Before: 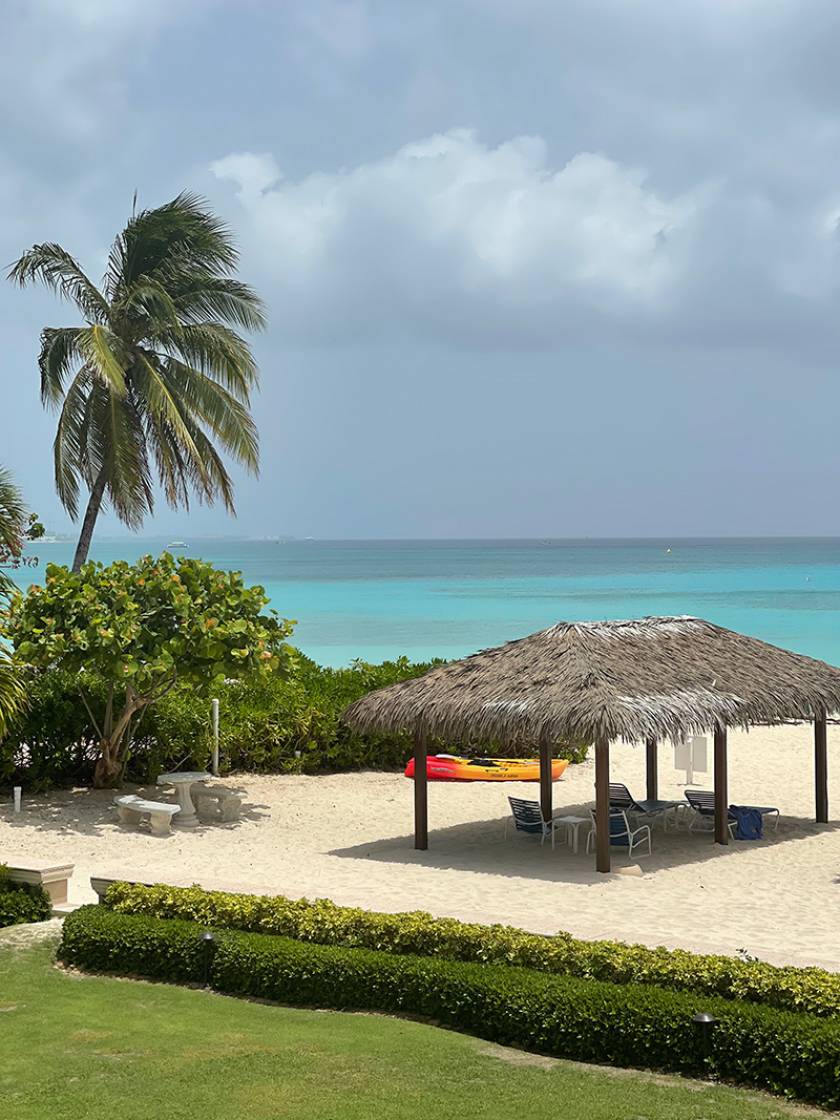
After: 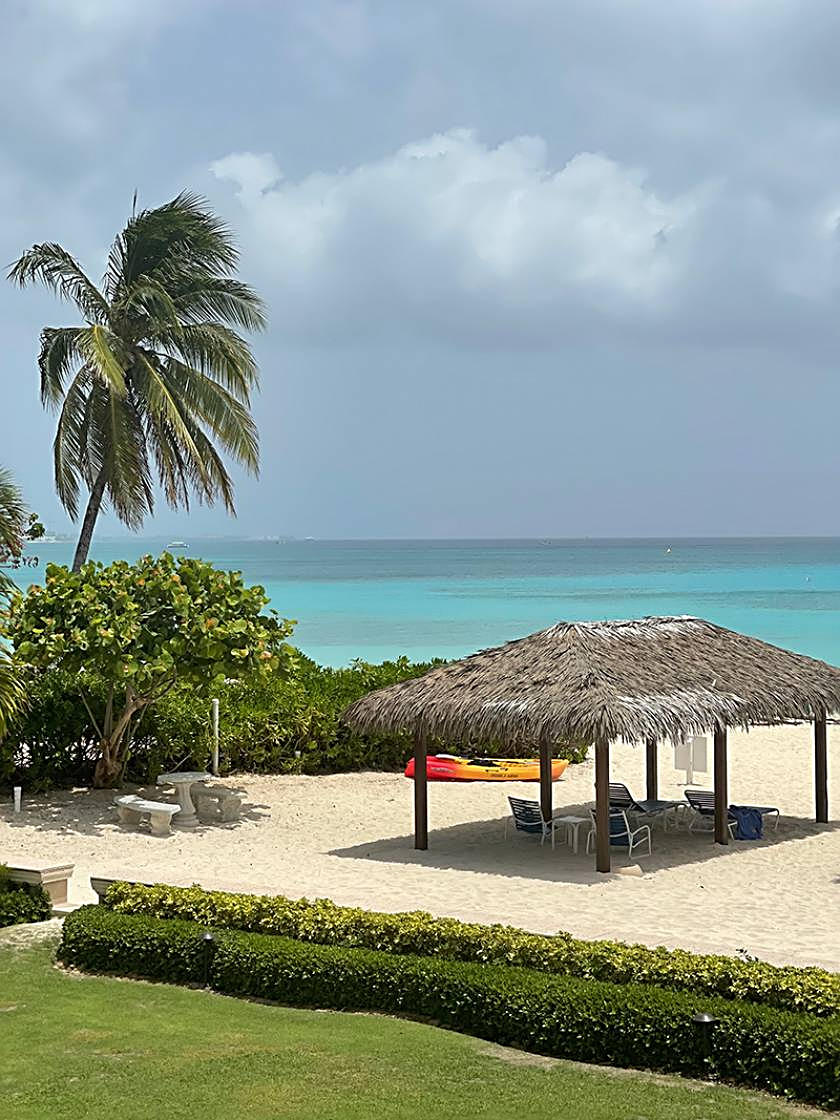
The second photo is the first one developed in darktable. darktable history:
sharpen: radius 2.74
